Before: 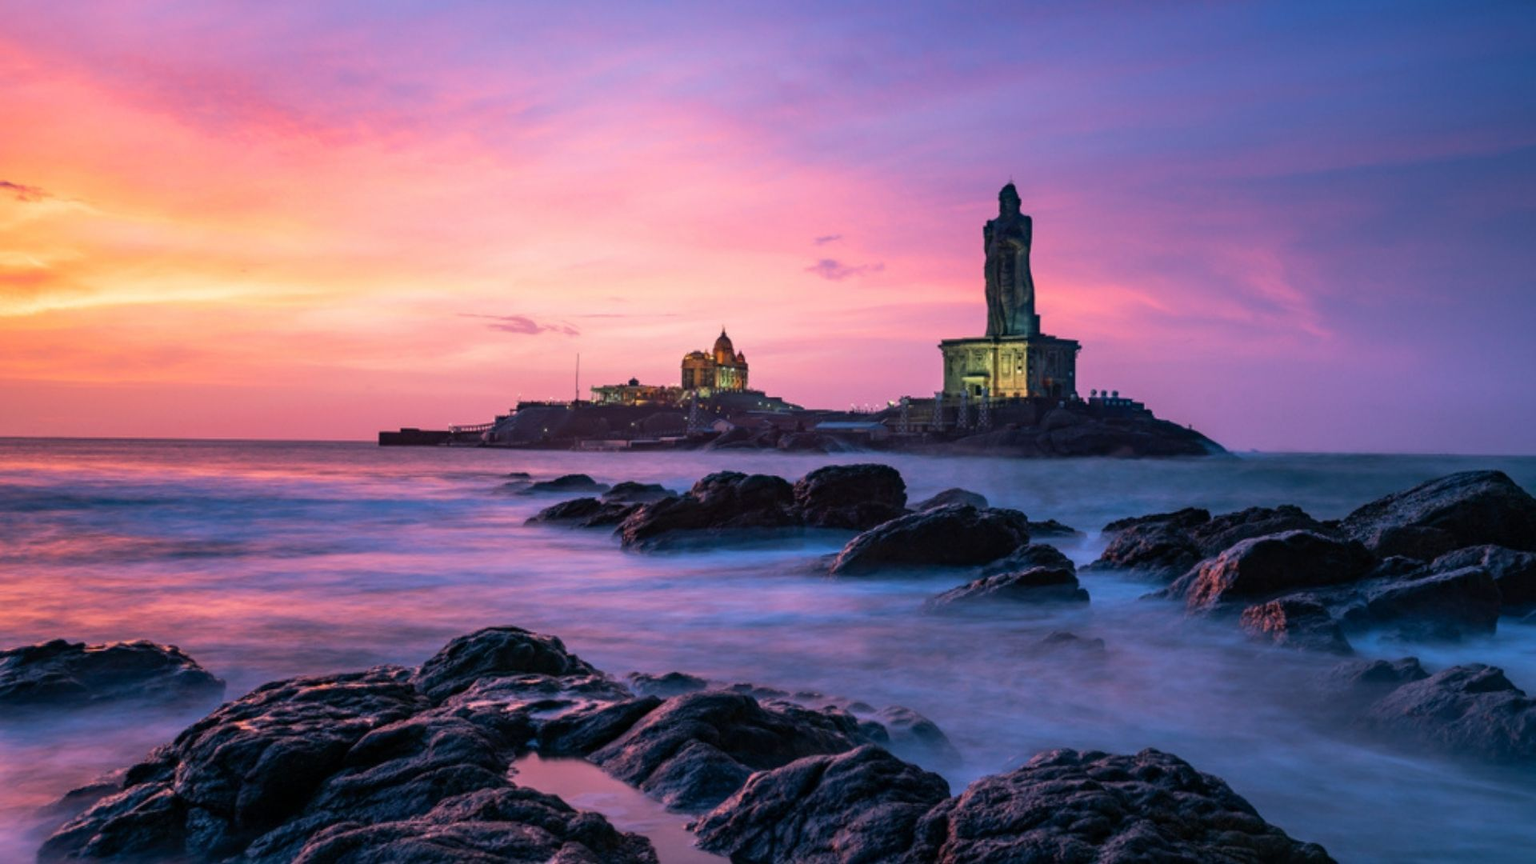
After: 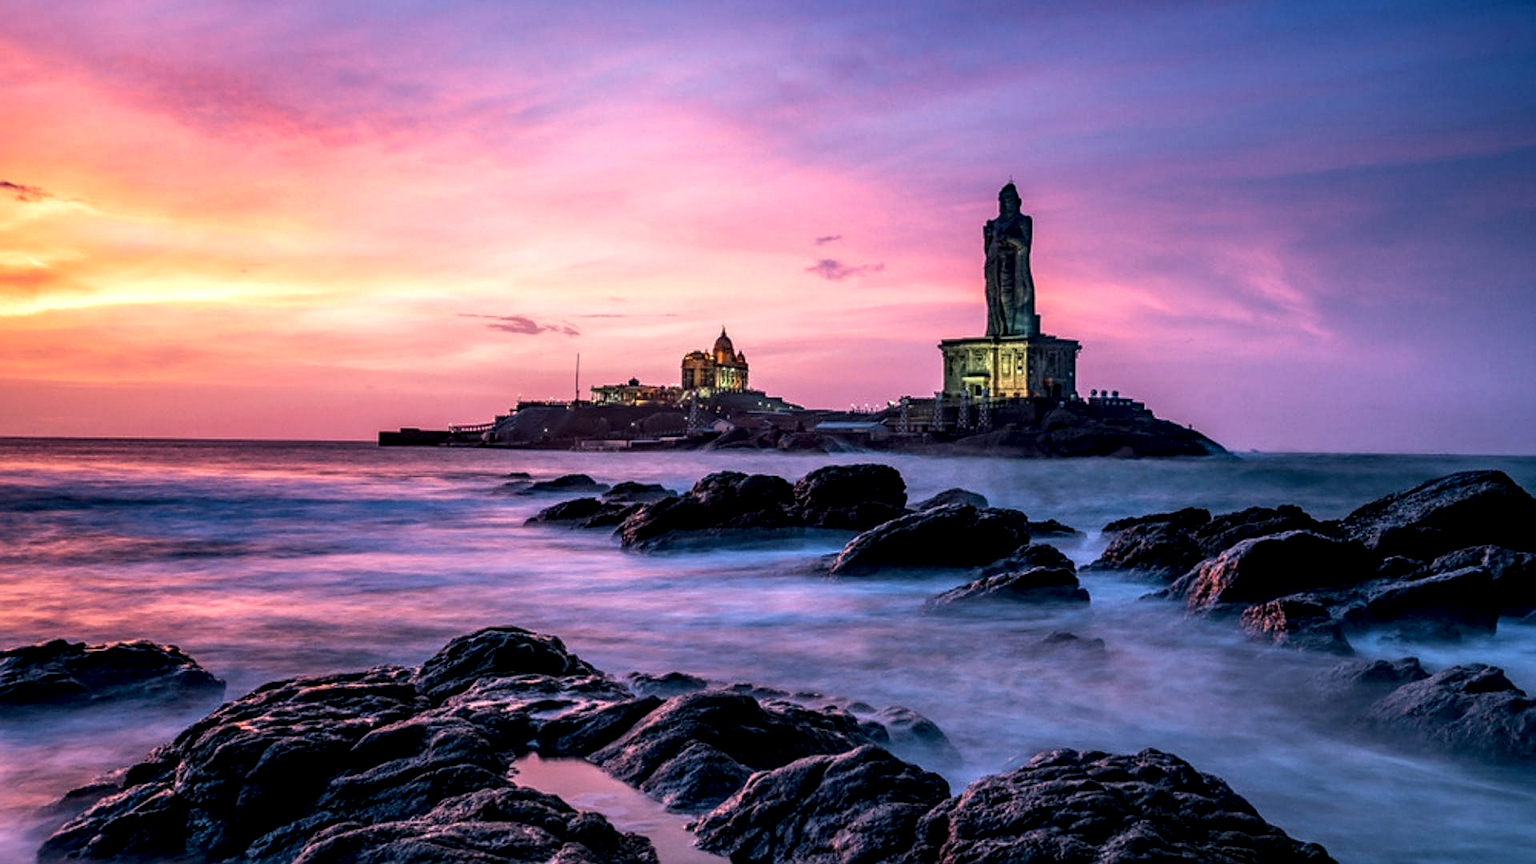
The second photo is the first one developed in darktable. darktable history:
sharpen: on, module defaults
local contrast: highlights 12%, shadows 38%, detail 183%, midtone range 0.471
tone equalizer: on, module defaults
